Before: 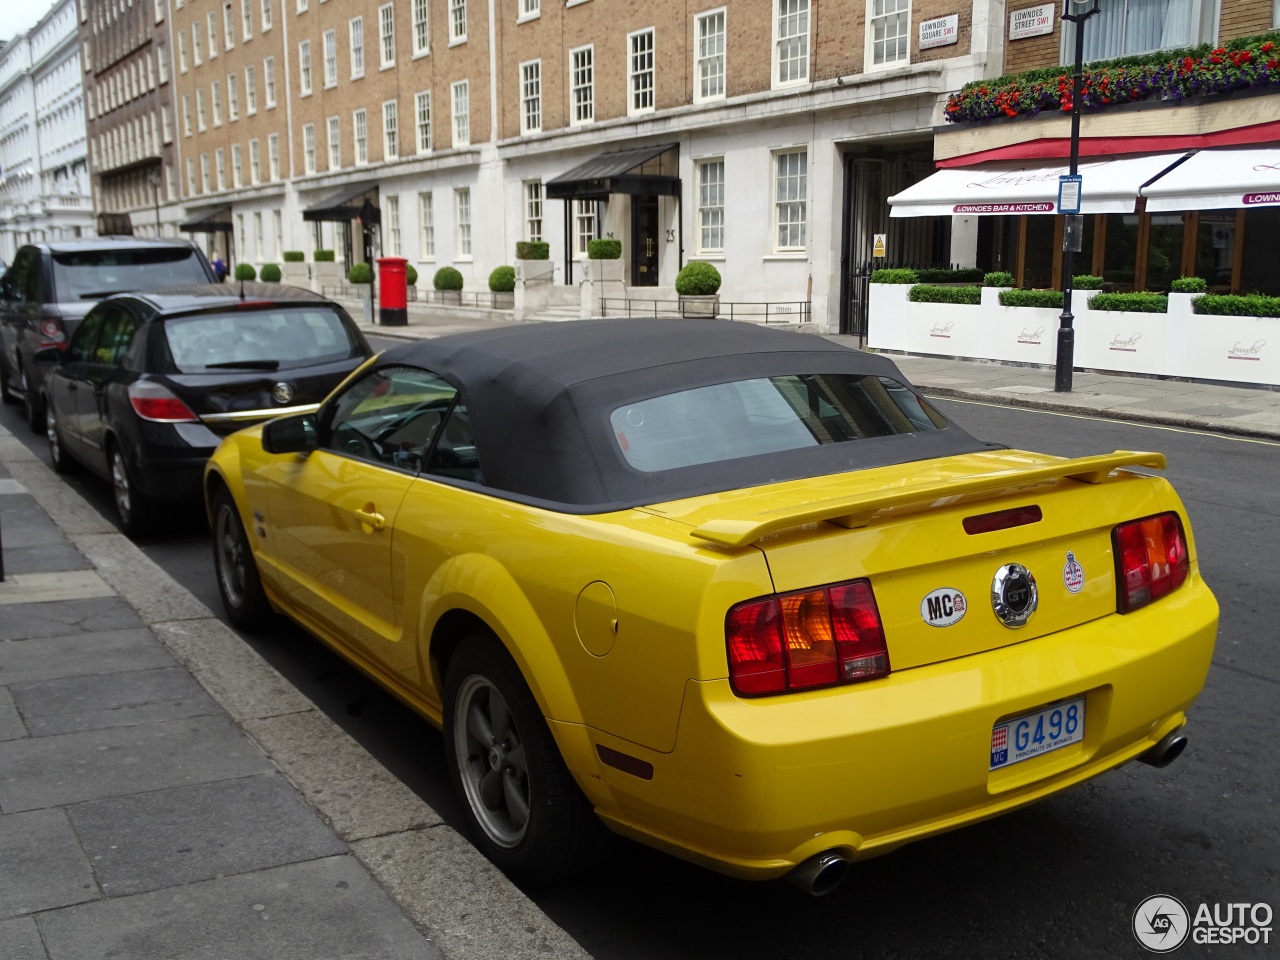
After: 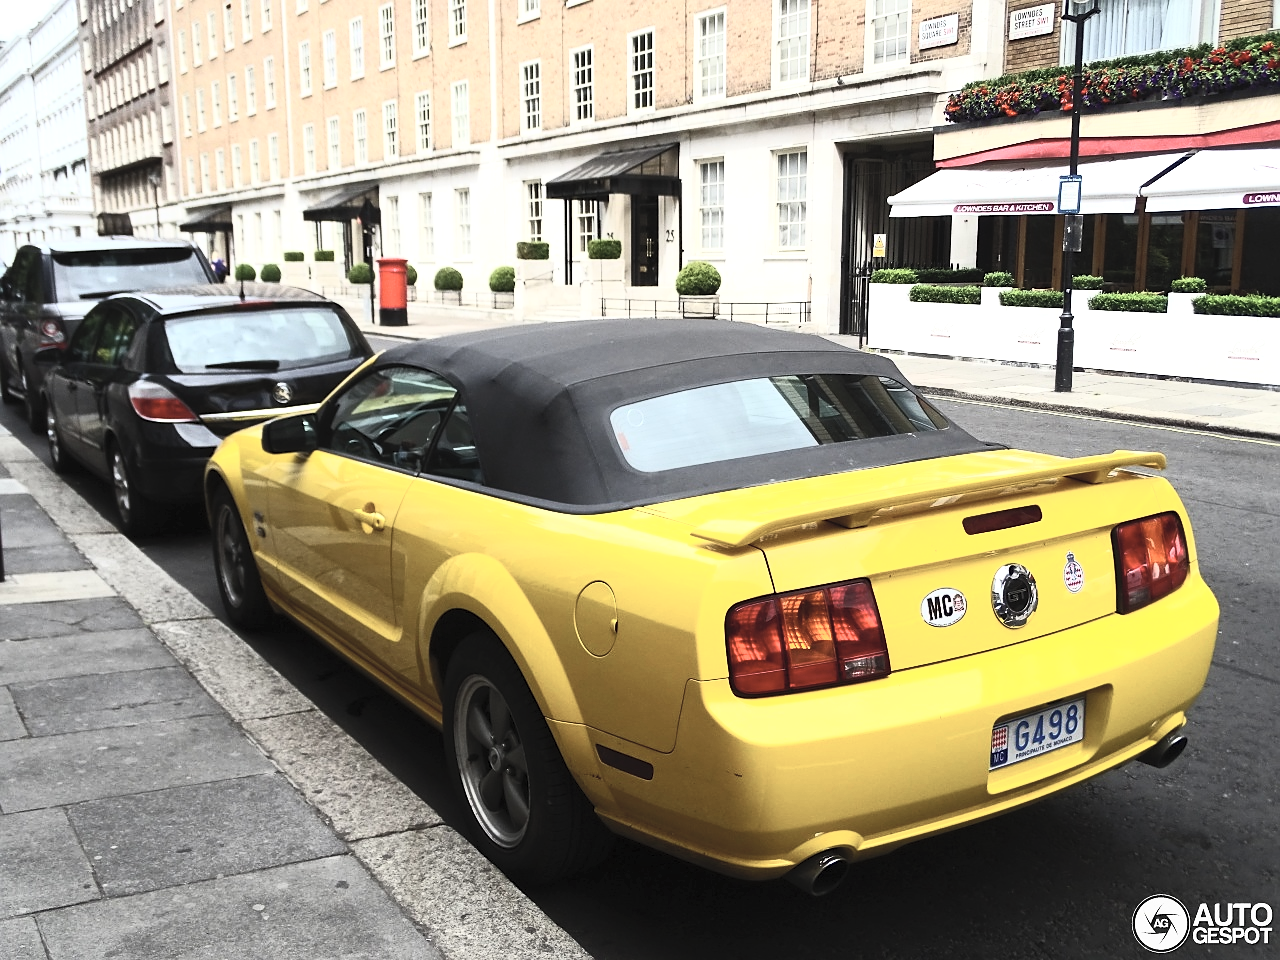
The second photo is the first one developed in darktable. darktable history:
tone equalizer: -8 EV -0.783 EV, -7 EV -0.674 EV, -6 EV -0.618 EV, -5 EV -0.382 EV, -3 EV 0.403 EV, -2 EV 0.6 EV, -1 EV 0.675 EV, +0 EV 0.774 EV, edges refinement/feathering 500, mask exposure compensation -1.57 EV, preserve details no
contrast brightness saturation: contrast 0.427, brightness 0.551, saturation -0.182
sharpen: radius 0.993
